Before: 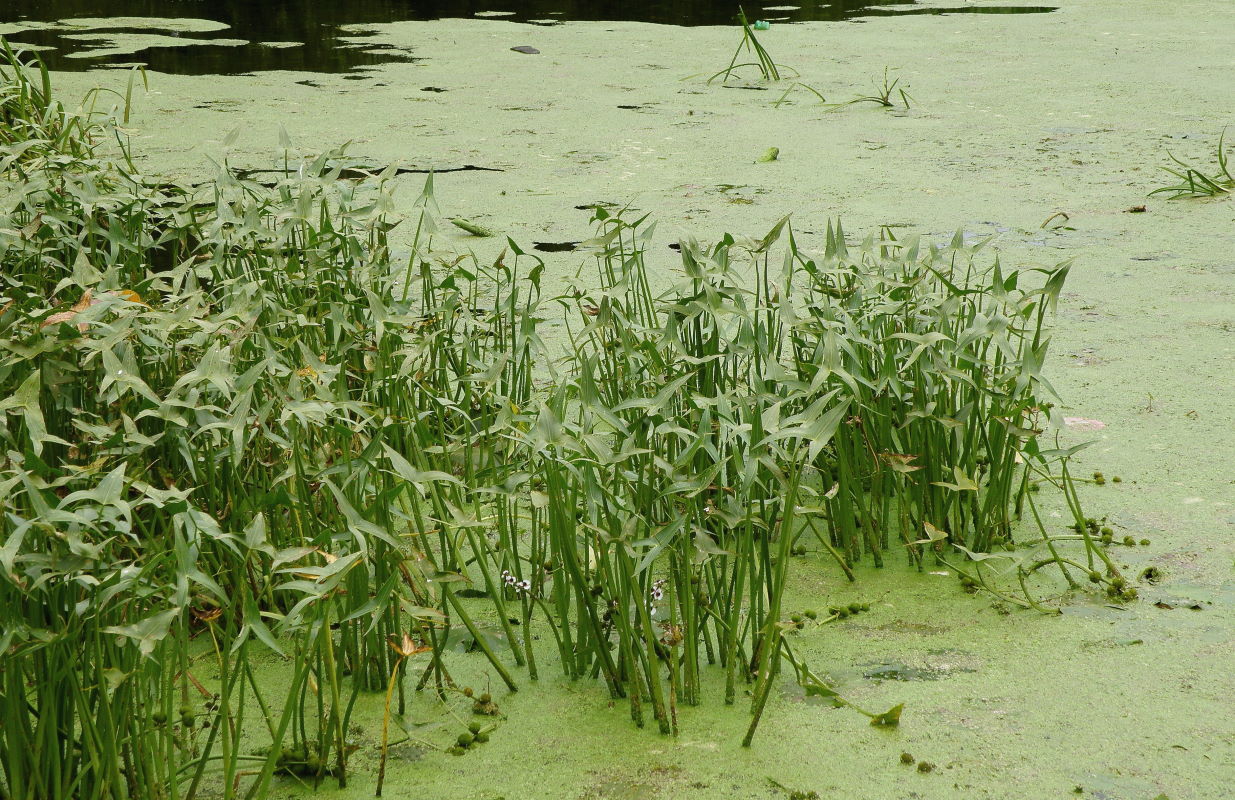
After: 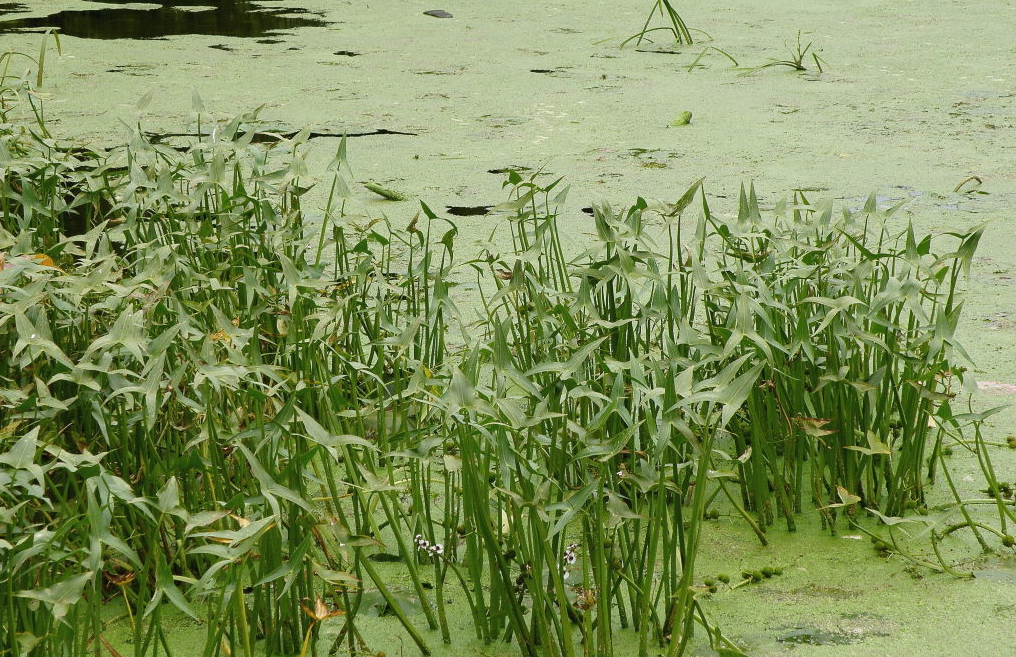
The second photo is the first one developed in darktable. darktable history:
crop and rotate: left 7.092%, top 4.61%, right 10.583%, bottom 13.221%
